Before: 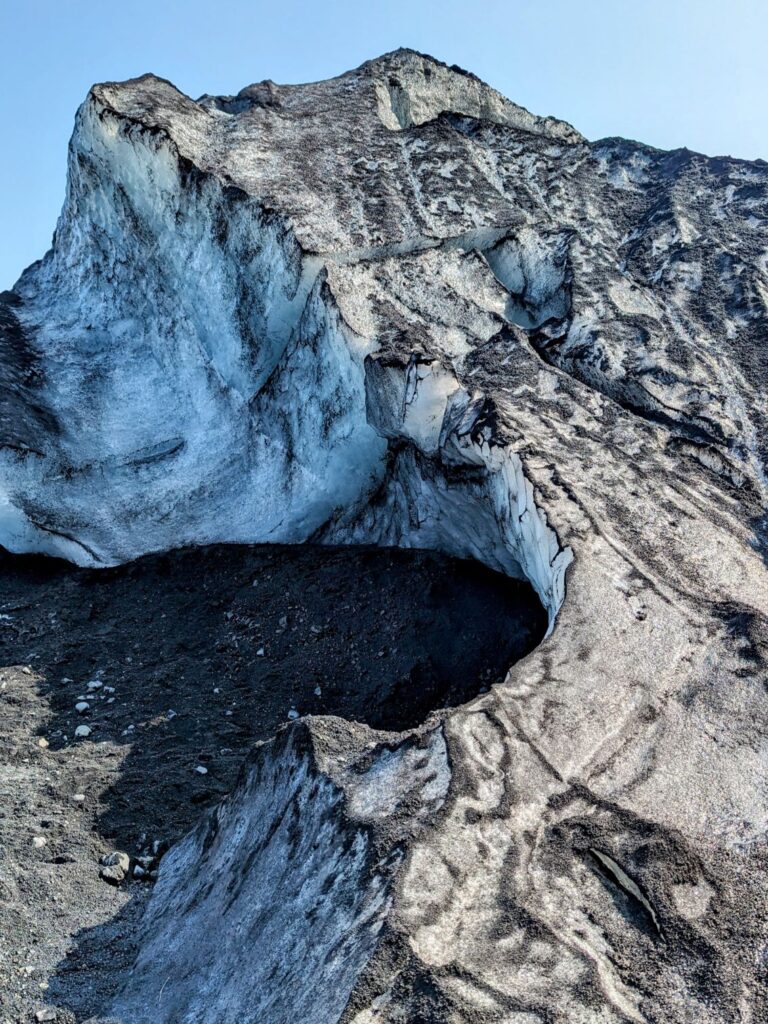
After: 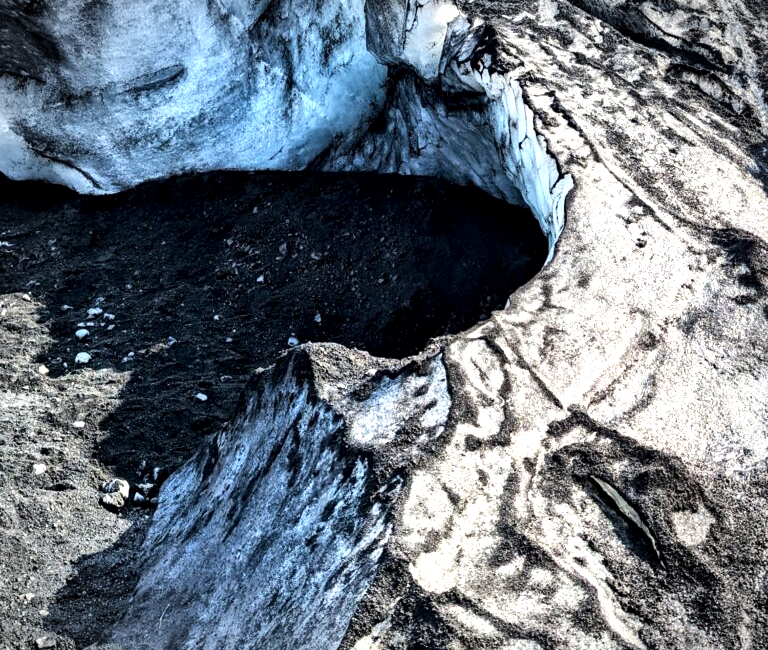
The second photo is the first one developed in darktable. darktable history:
crop and rotate: top 36.435%
local contrast: mode bilateral grid, contrast 20, coarseness 50, detail 144%, midtone range 0.2
vignetting: automatic ratio true
exposure: exposure 0.078 EV, compensate highlight preservation false
tone equalizer: -8 EV -1.08 EV, -7 EV -1.01 EV, -6 EV -0.867 EV, -5 EV -0.578 EV, -3 EV 0.578 EV, -2 EV 0.867 EV, -1 EV 1.01 EV, +0 EV 1.08 EV, edges refinement/feathering 500, mask exposure compensation -1.57 EV, preserve details no
